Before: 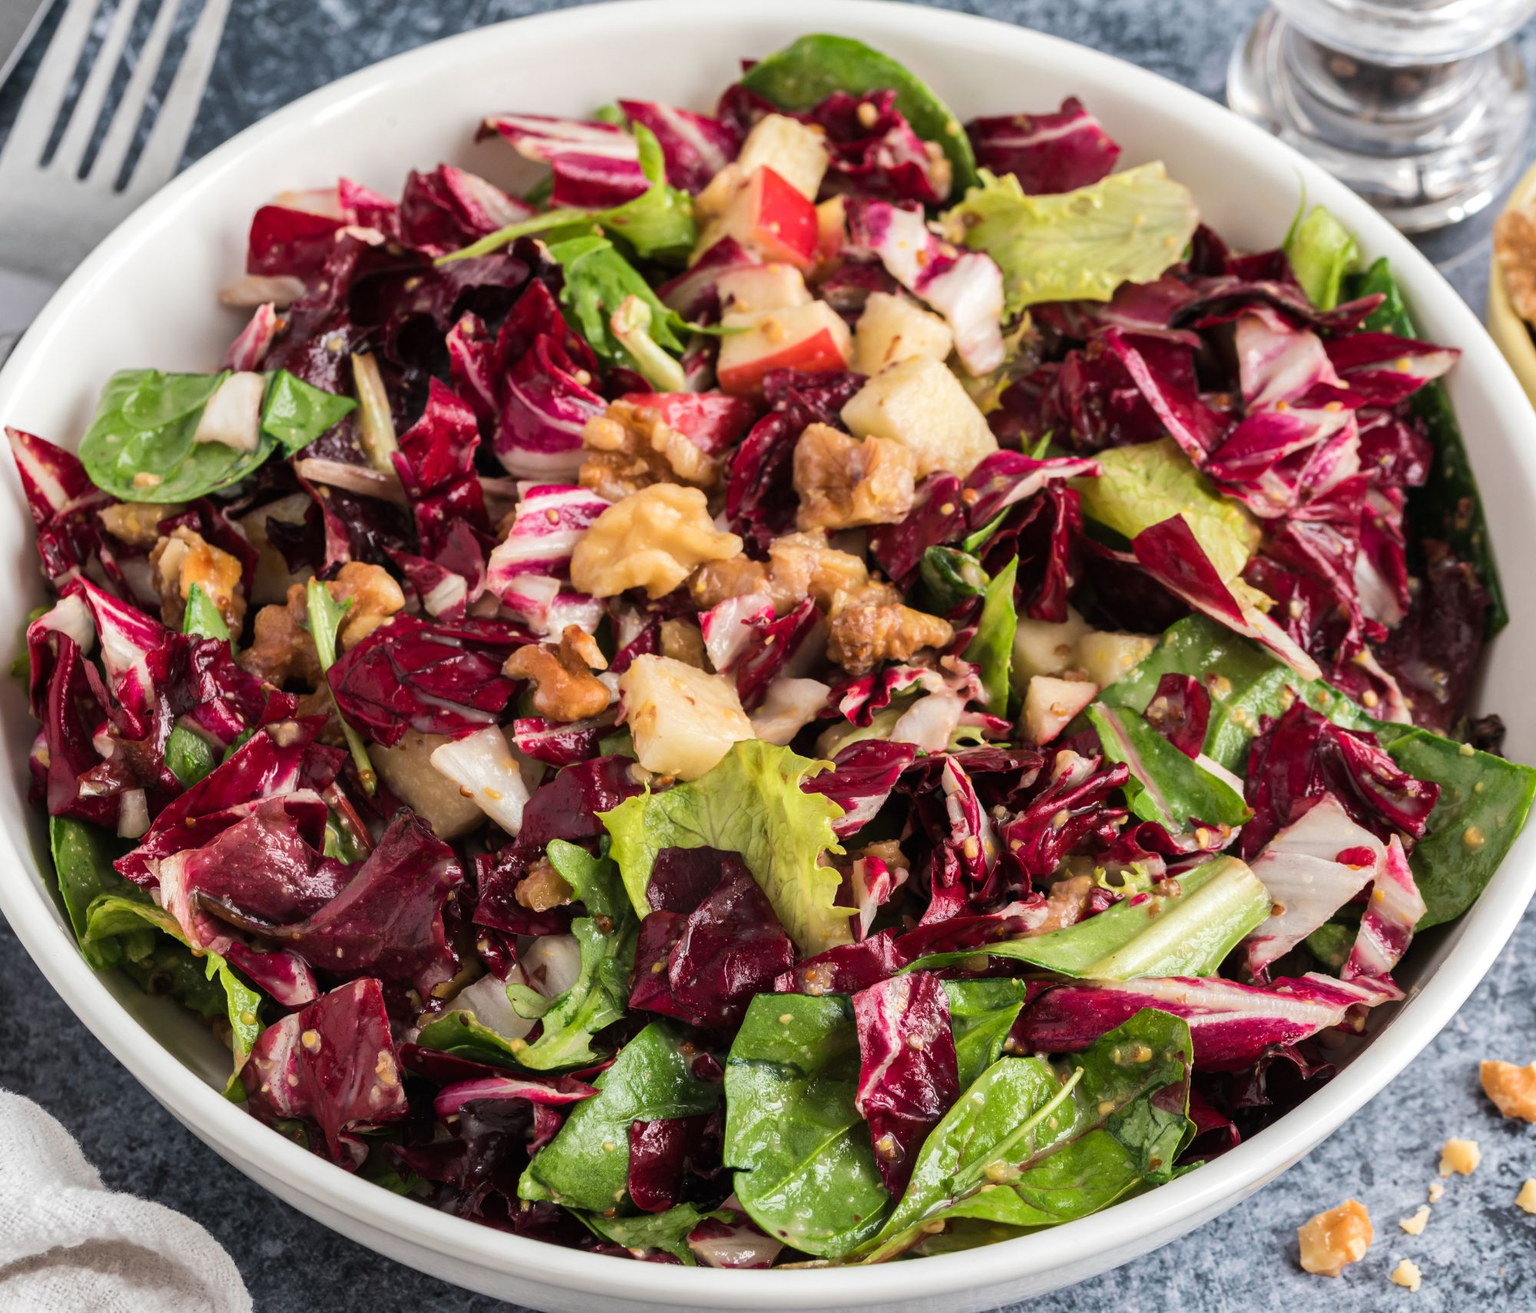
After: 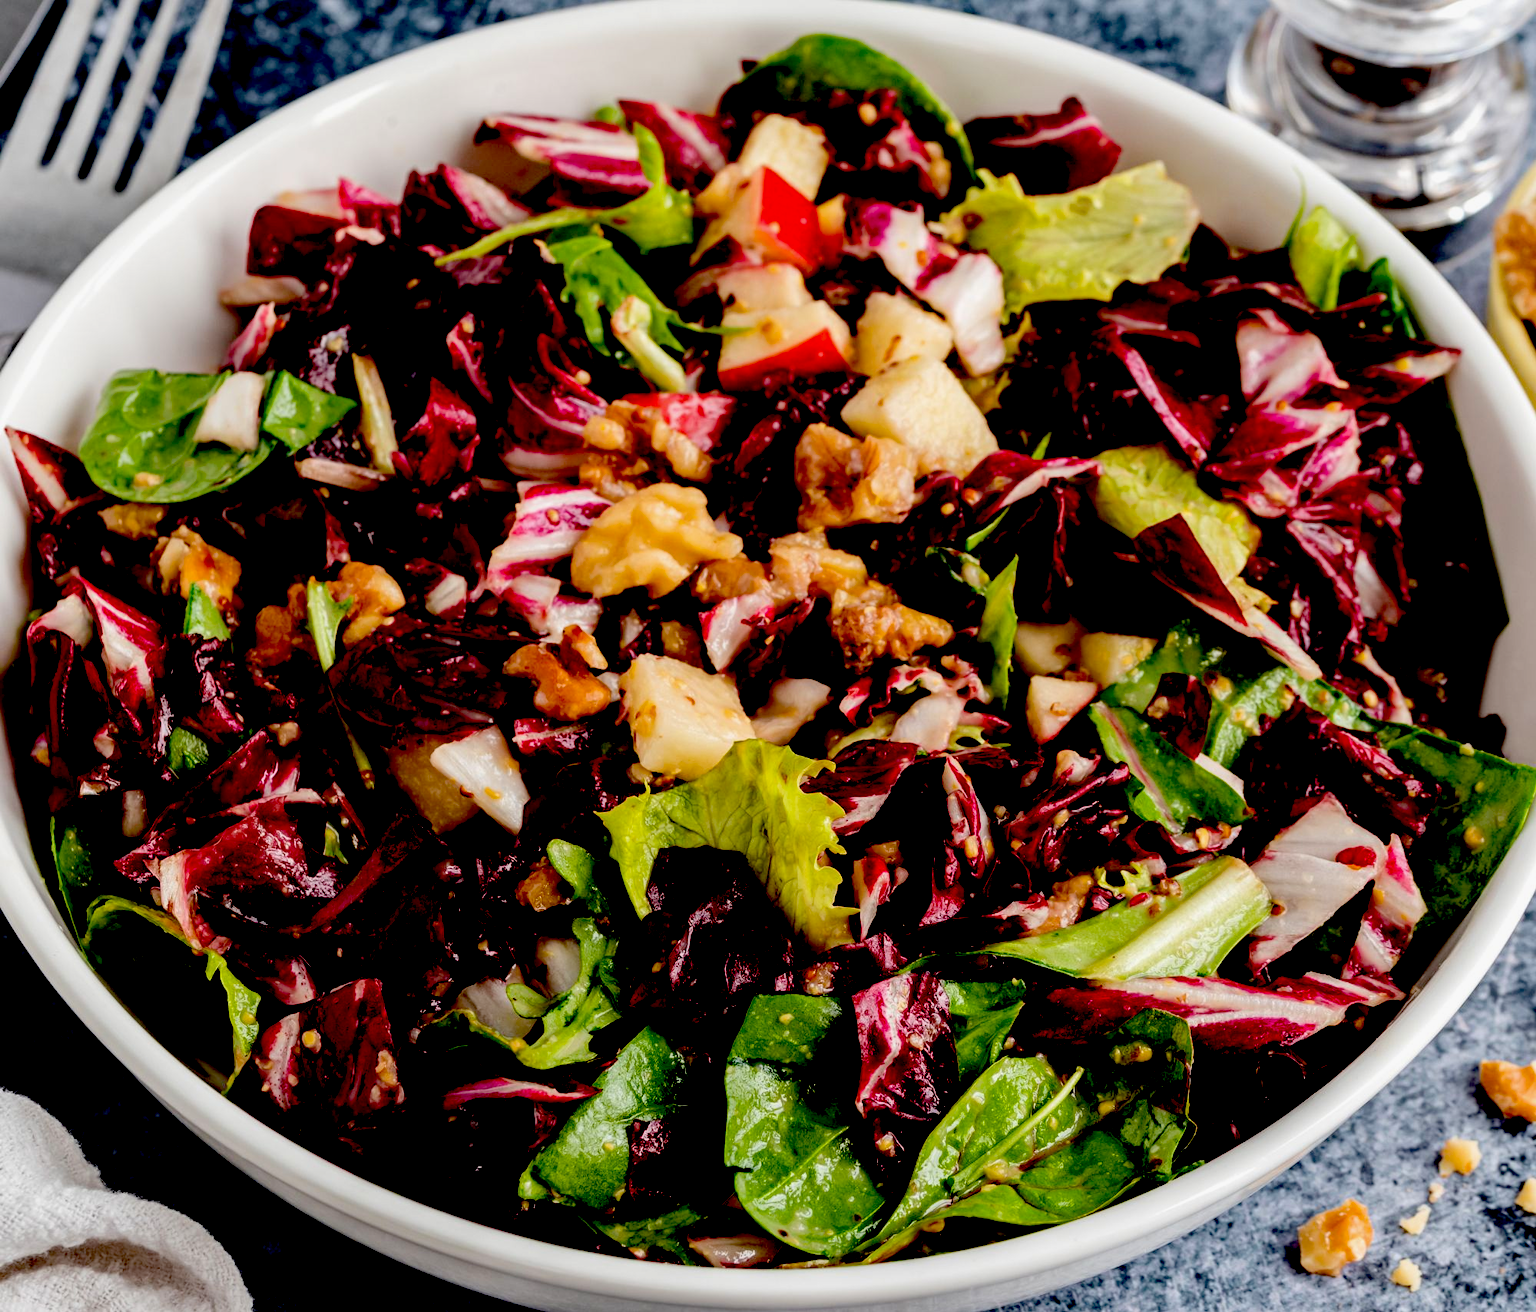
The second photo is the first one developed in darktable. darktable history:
exposure: black level correction 0.1, exposure -0.085 EV, compensate highlight preservation false
